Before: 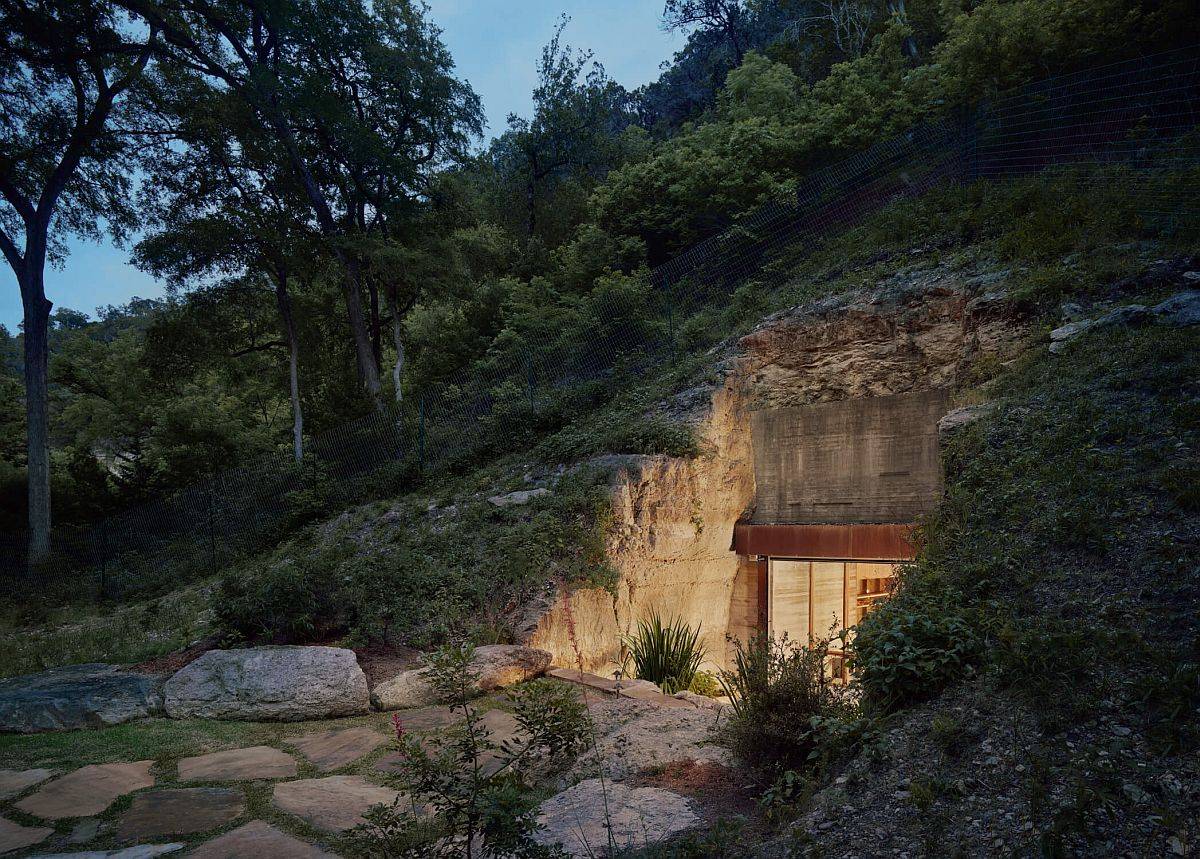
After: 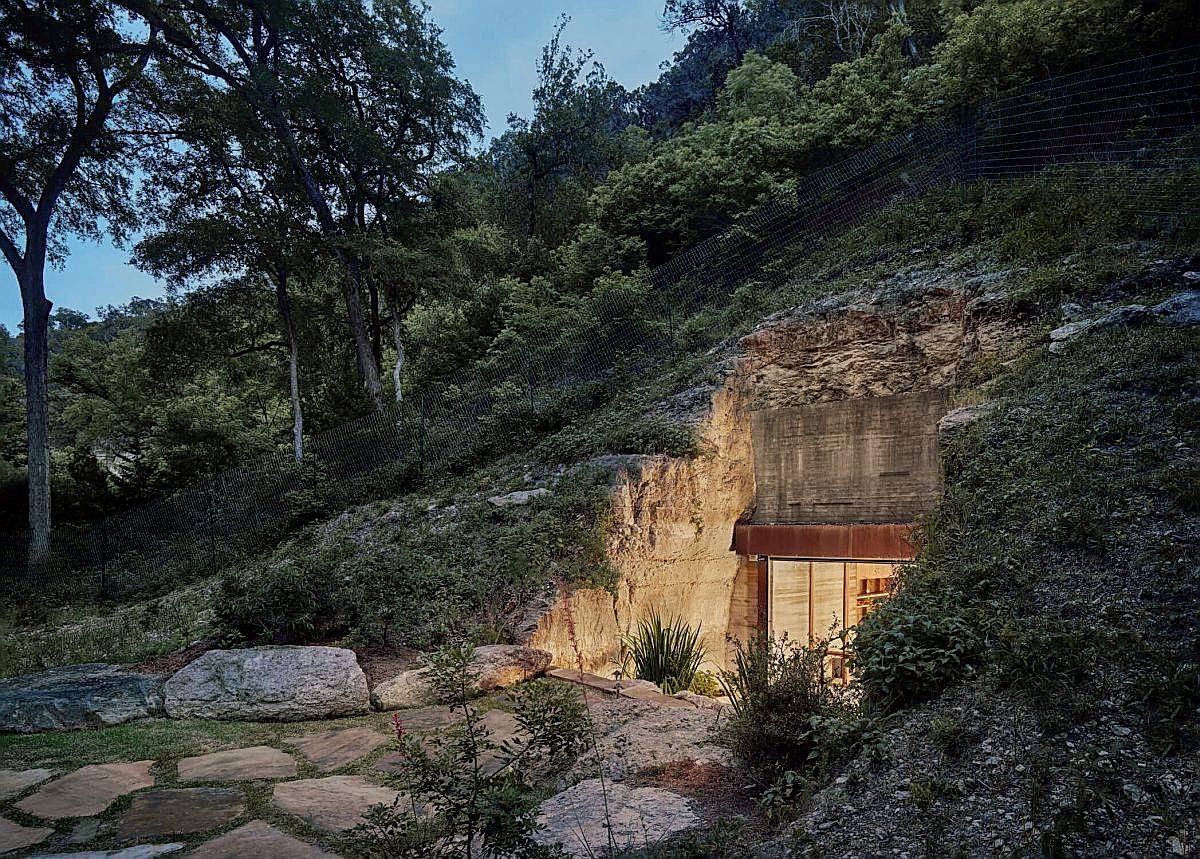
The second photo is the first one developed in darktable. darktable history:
shadows and highlights: shadows 37.27, highlights -28.18, soften with gaussian
sharpen: on, module defaults
local contrast: on, module defaults
